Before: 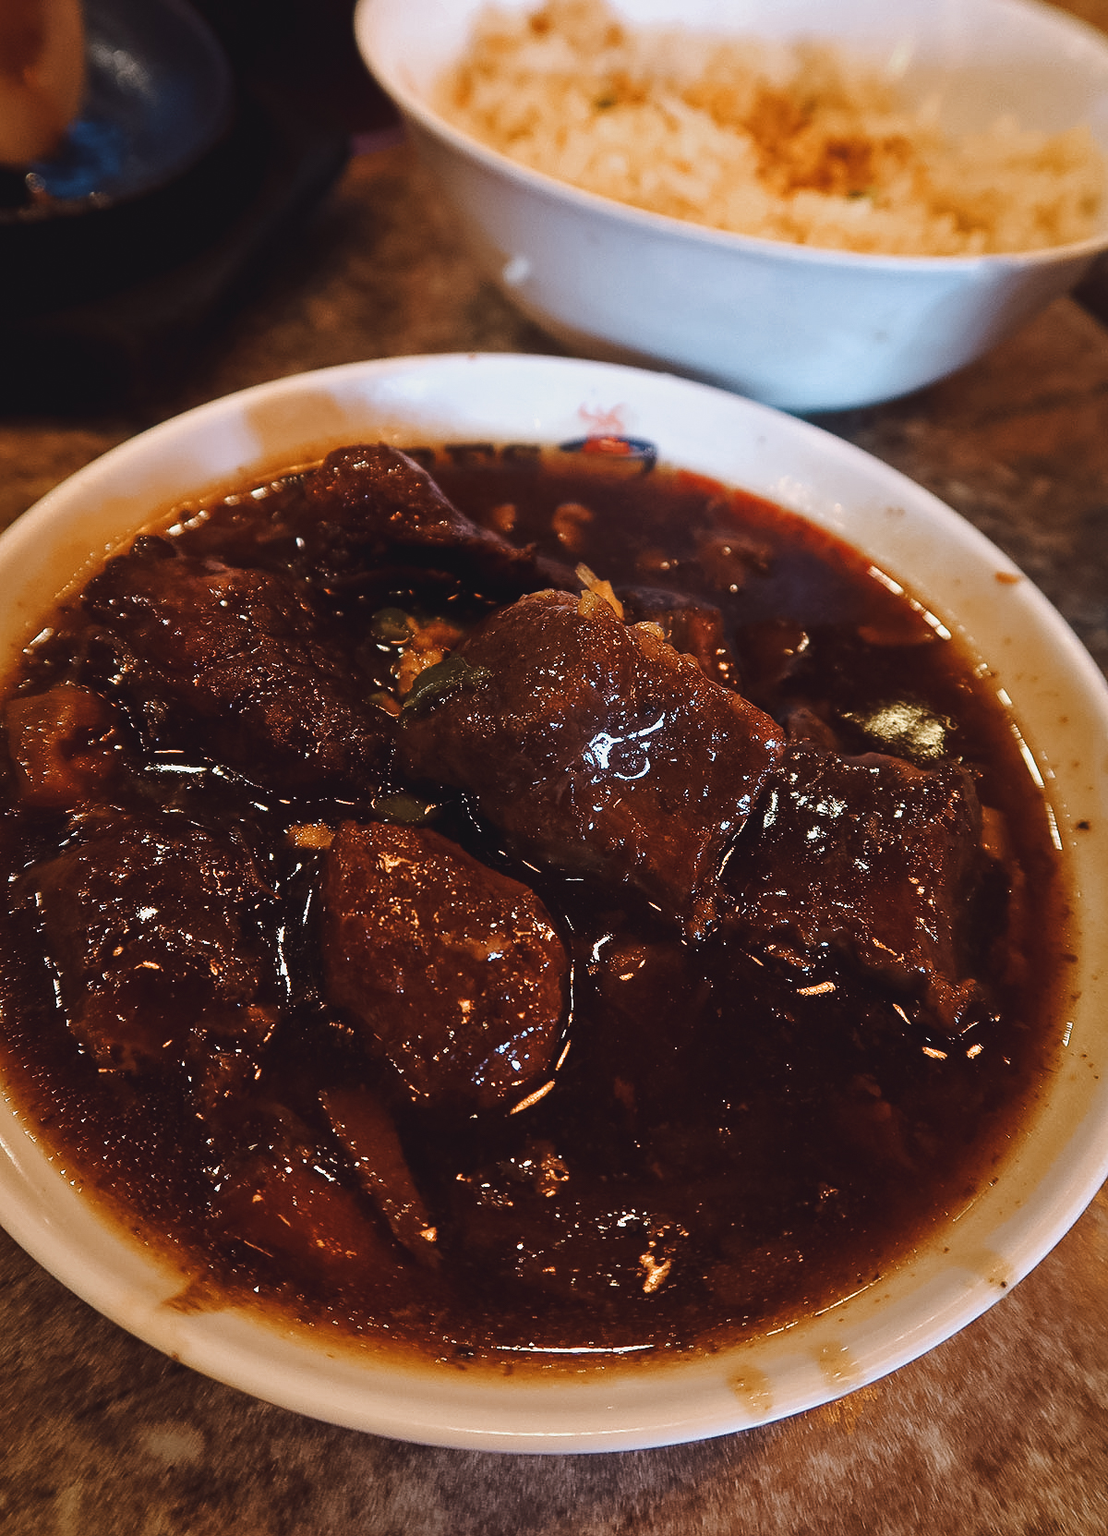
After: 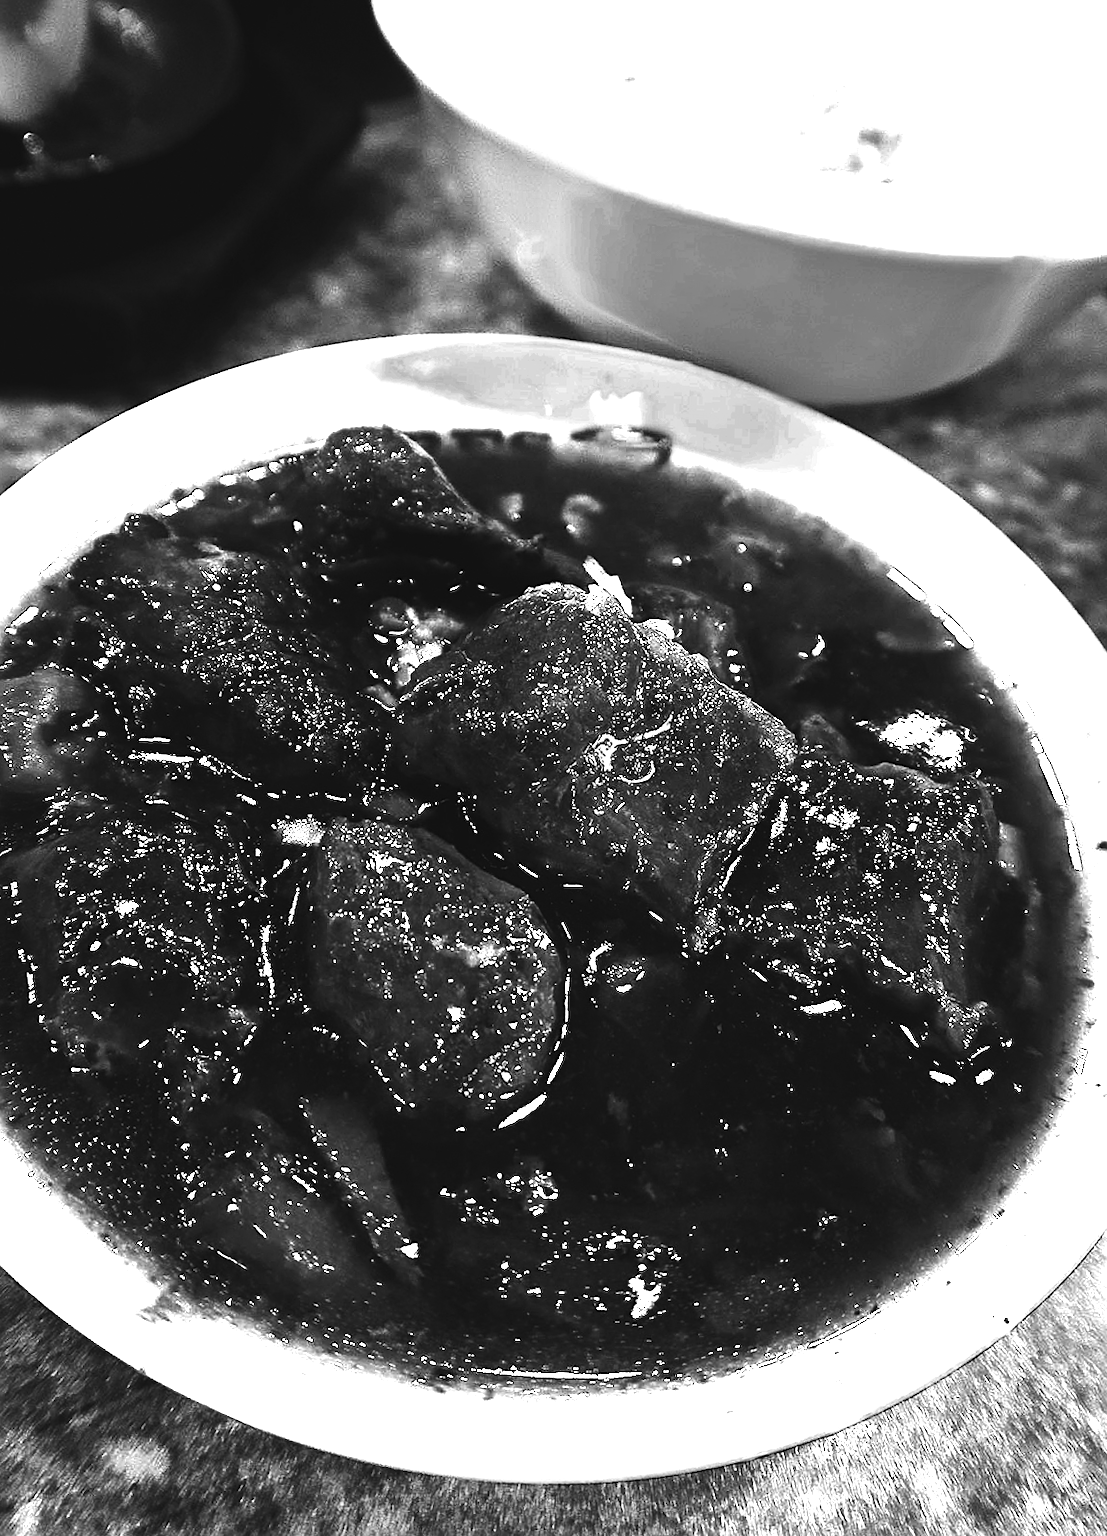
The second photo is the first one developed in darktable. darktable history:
crop and rotate: angle -1.73°
sharpen: on, module defaults
color zones: curves: ch0 [(0, 0.554) (0.146, 0.662) (0.293, 0.86) (0.503, 0.774) (0.637, 0.106) (0.74, 0.072) (0.866, 0.488) (0.998, 0.569)]; ch1 [(0, 0) (0.143, 0) (0.286, 0) (0.429, 0) (0.571, 0) (0.714, 0) (0.857, 0)]
contrast brightness saturation: contrast 0.264, brightness 0.019, saturation 0.871
exposure: exposure 0.772 EV, compensate highlight preservation false
